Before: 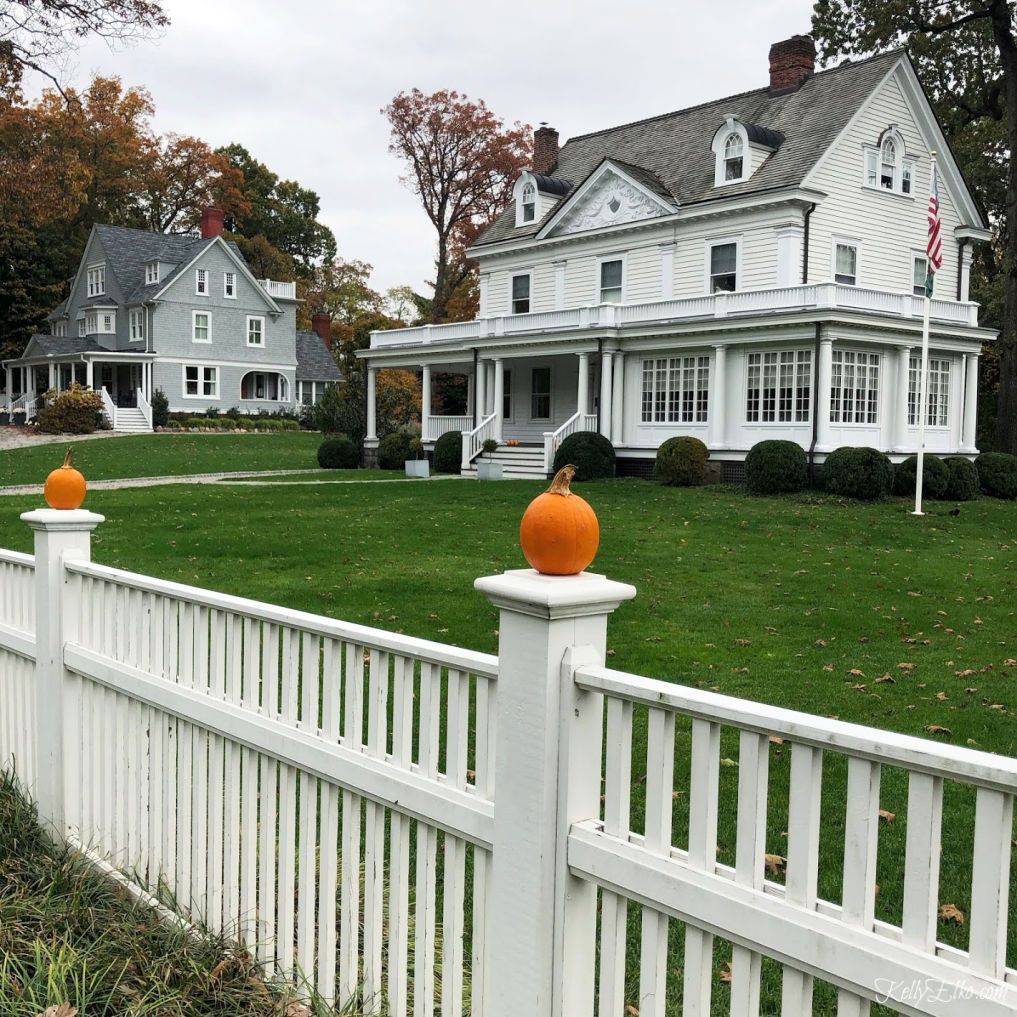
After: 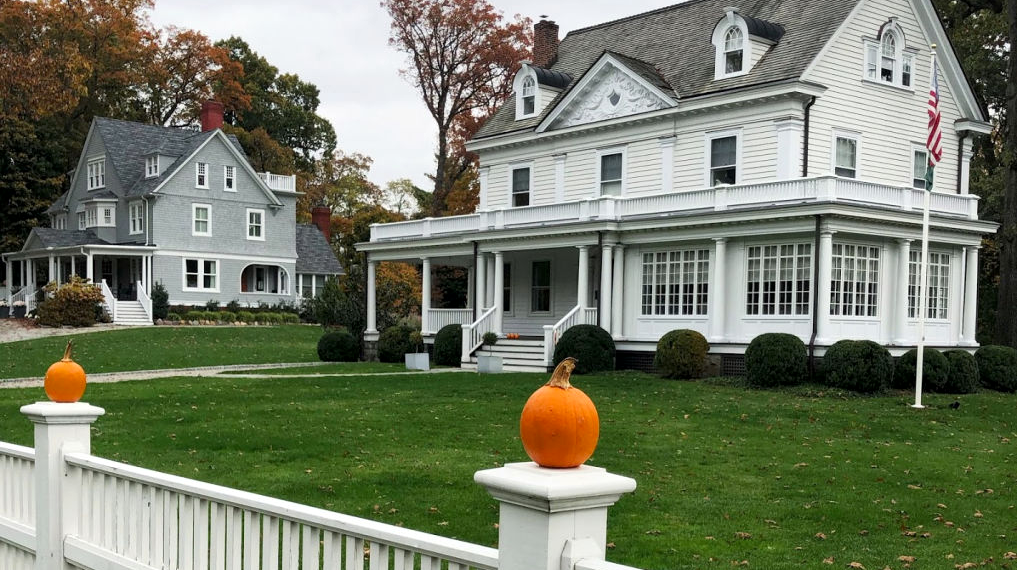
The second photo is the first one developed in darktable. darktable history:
local contrast: mode bilateral grid, contrast 20, coarseness 50, detail 120%, midtone range 0.2
crop and rotate: top 10.605%, bottom 33.274%
color zones: curves: ch1 [(0, 0.525) (0.143, 0.556) (0.286, 0.52) (0.429, 0.5) (0.571, 0.5) (0.714, 0.5) (0.857, 0.503) (1, 0.525)]
